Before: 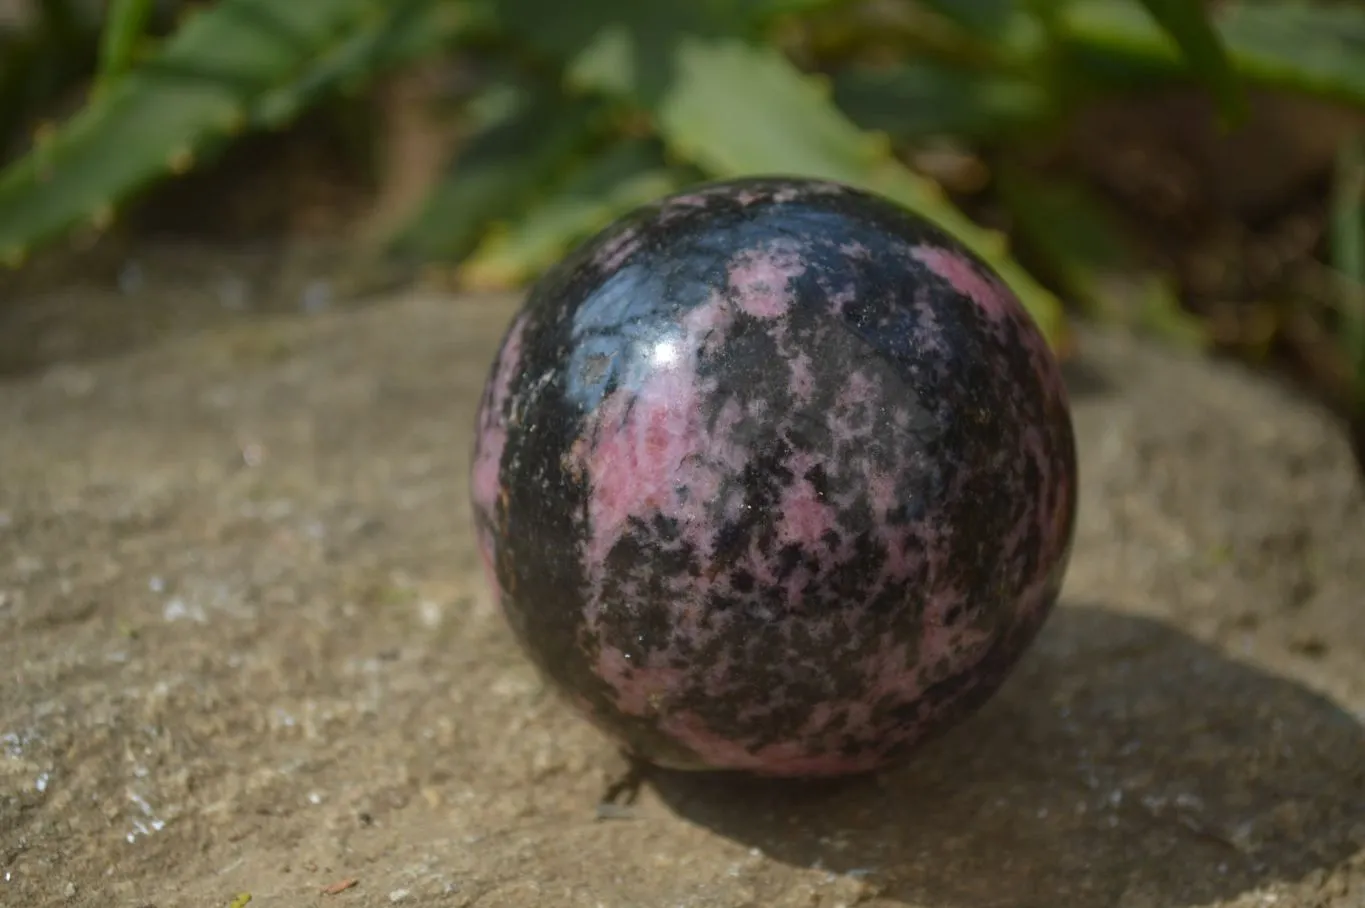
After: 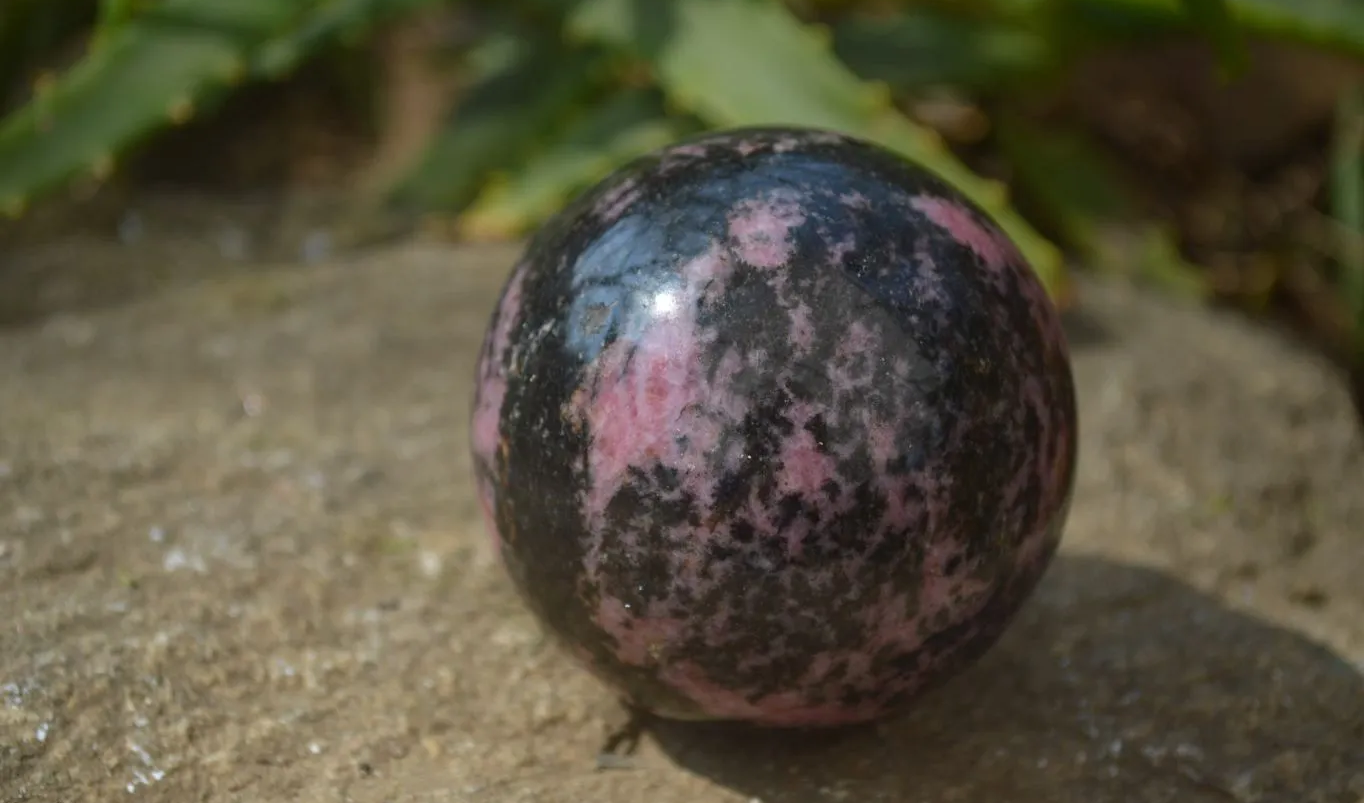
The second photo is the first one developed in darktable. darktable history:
crop and rotate: top 5.587%, bottom 5.917%
